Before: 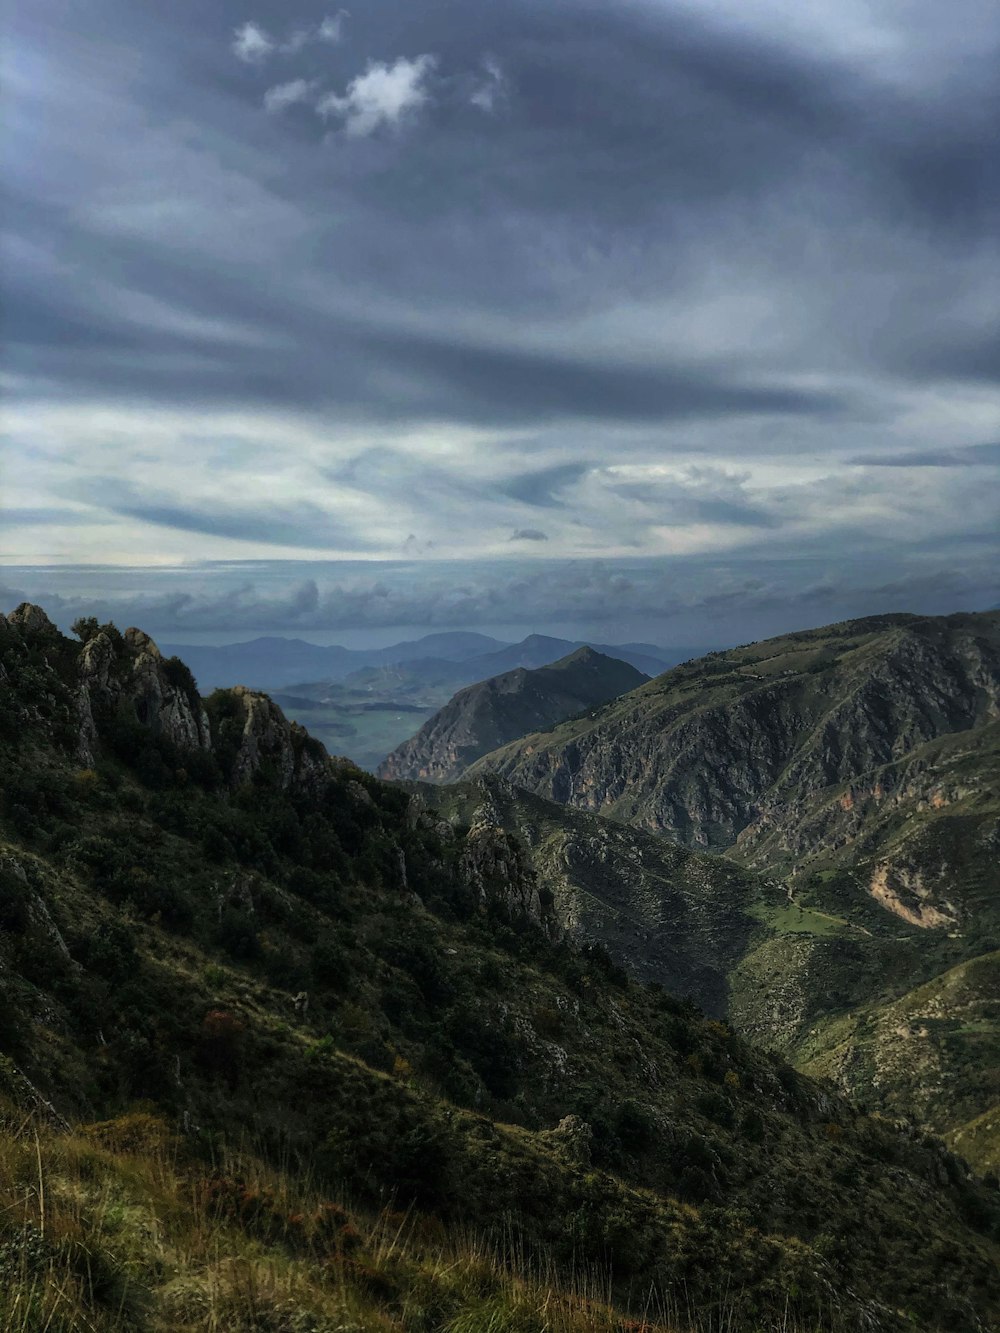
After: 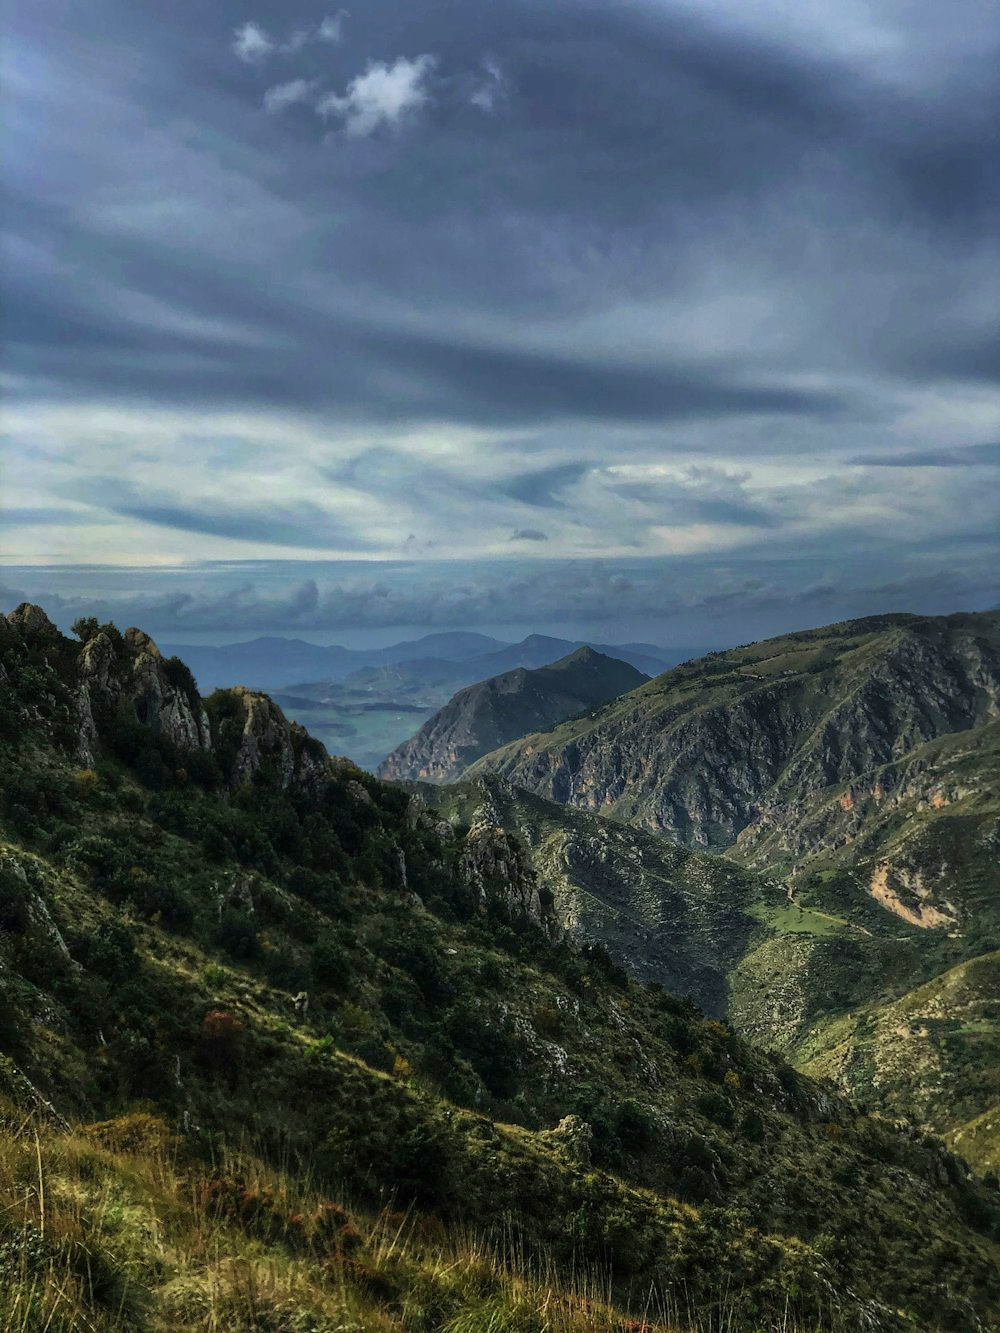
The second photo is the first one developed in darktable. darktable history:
exposure: exposure -0.064 EV, compensate highlight preservation false
shadows and highlights: low approximation 0.01, soften with gaussian
velvia: on, module defaults
